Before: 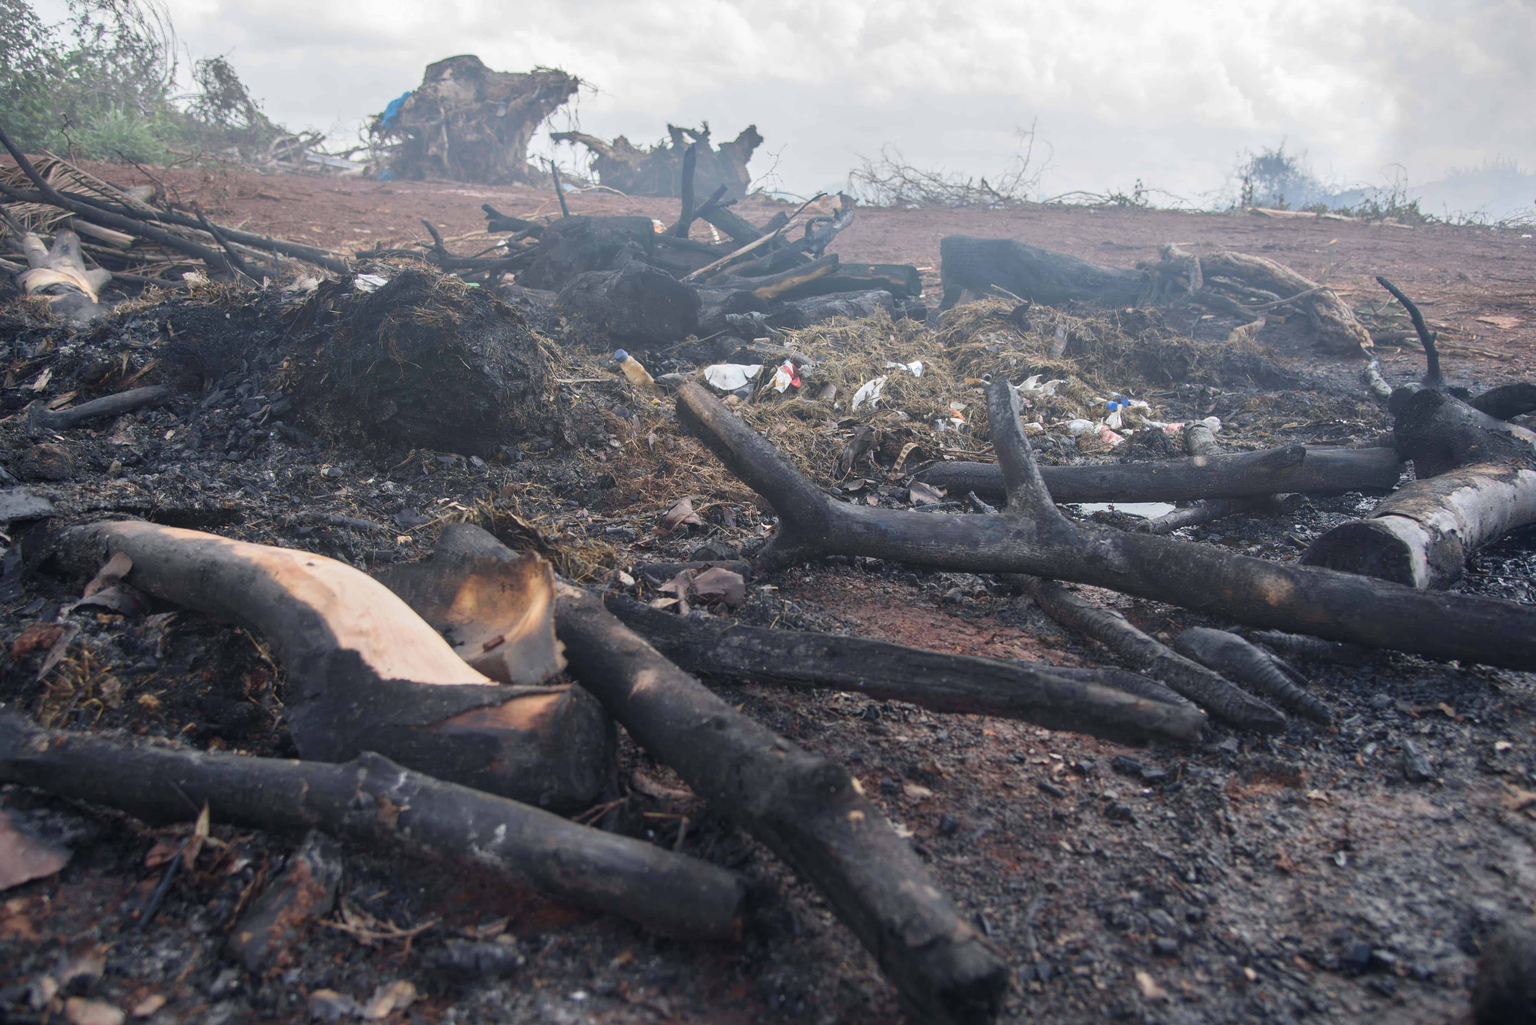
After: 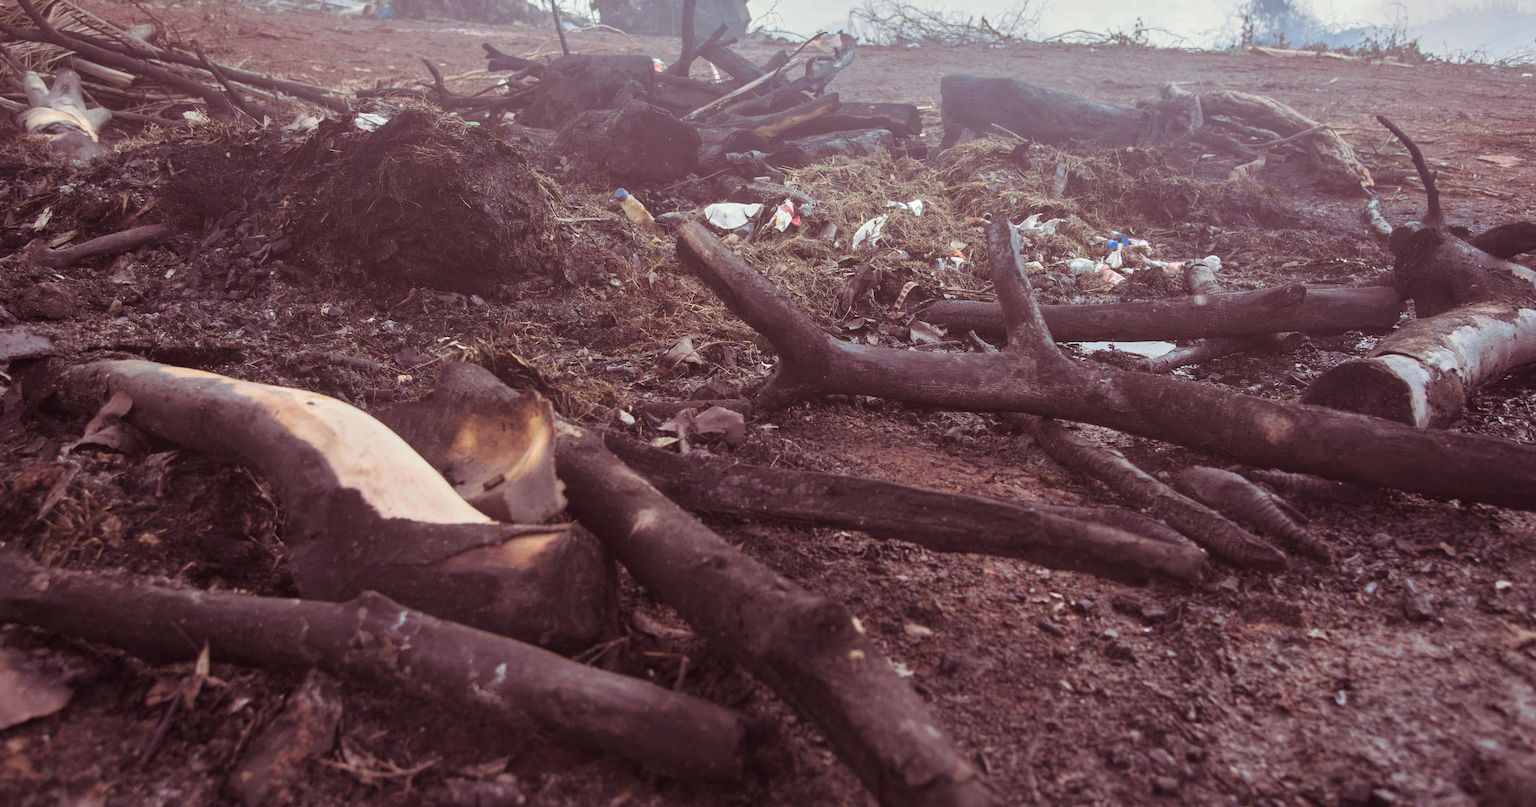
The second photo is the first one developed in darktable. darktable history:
crop and rotate: top 15.774%, bottom 5.506%
split-toning: on, module defaults
